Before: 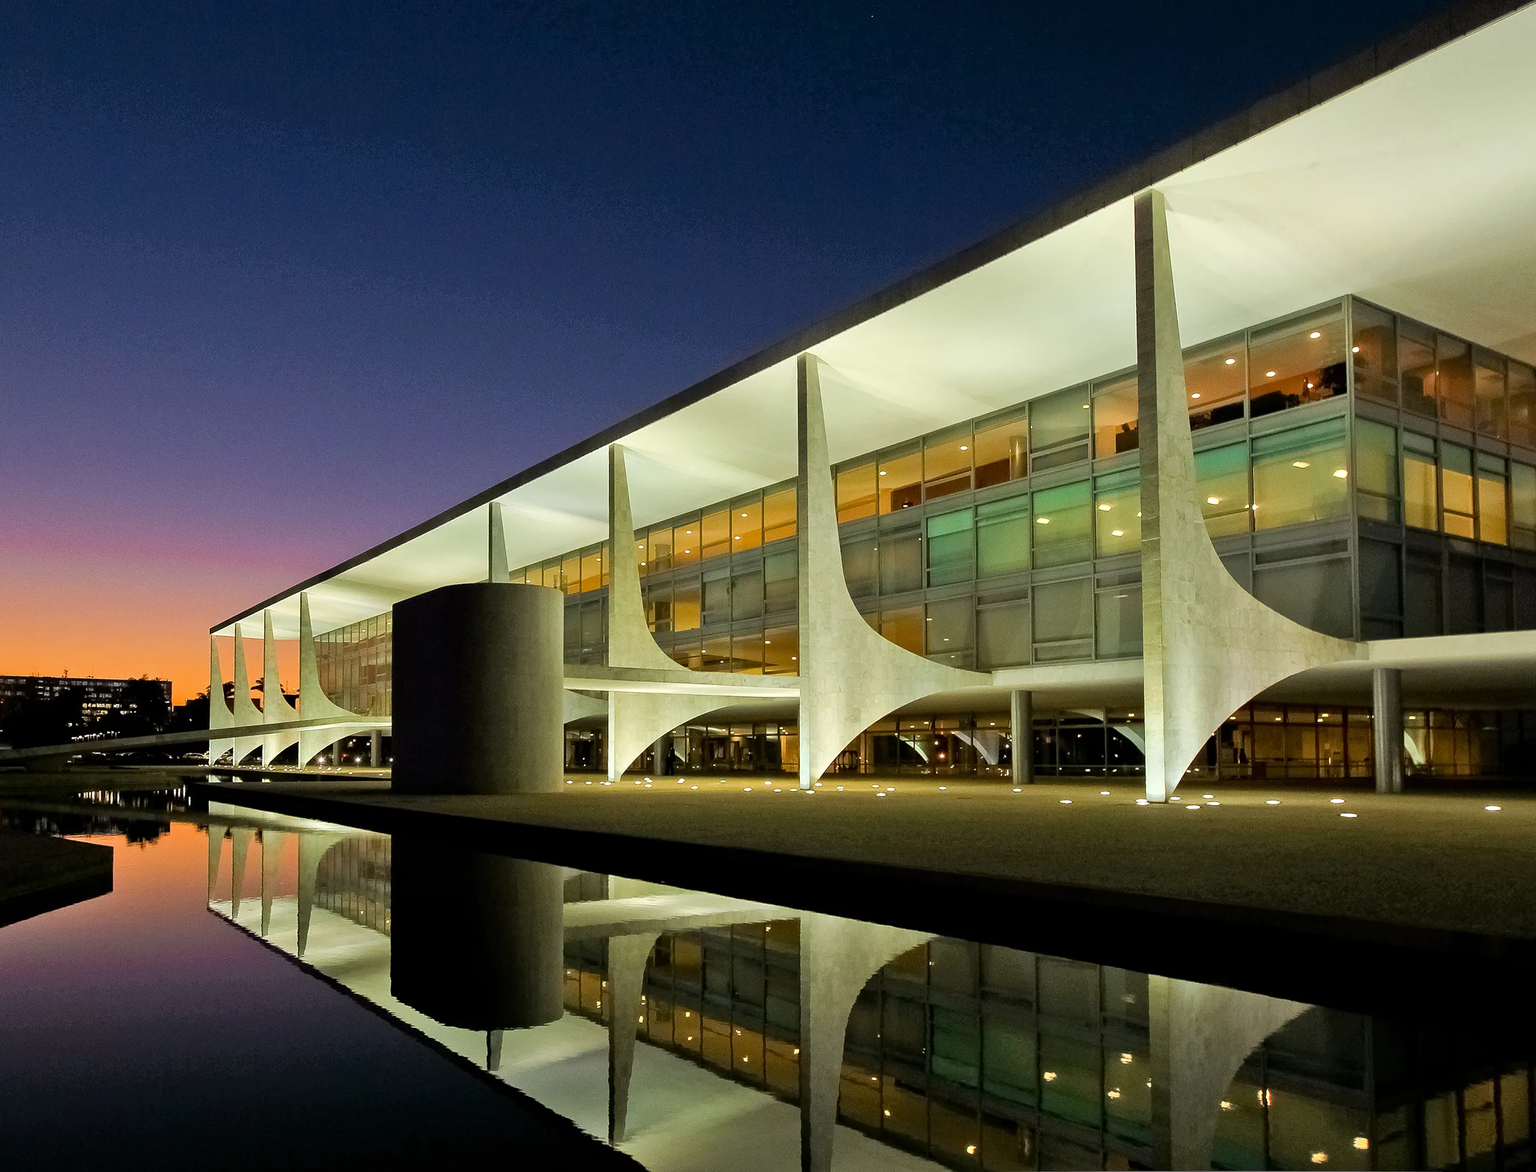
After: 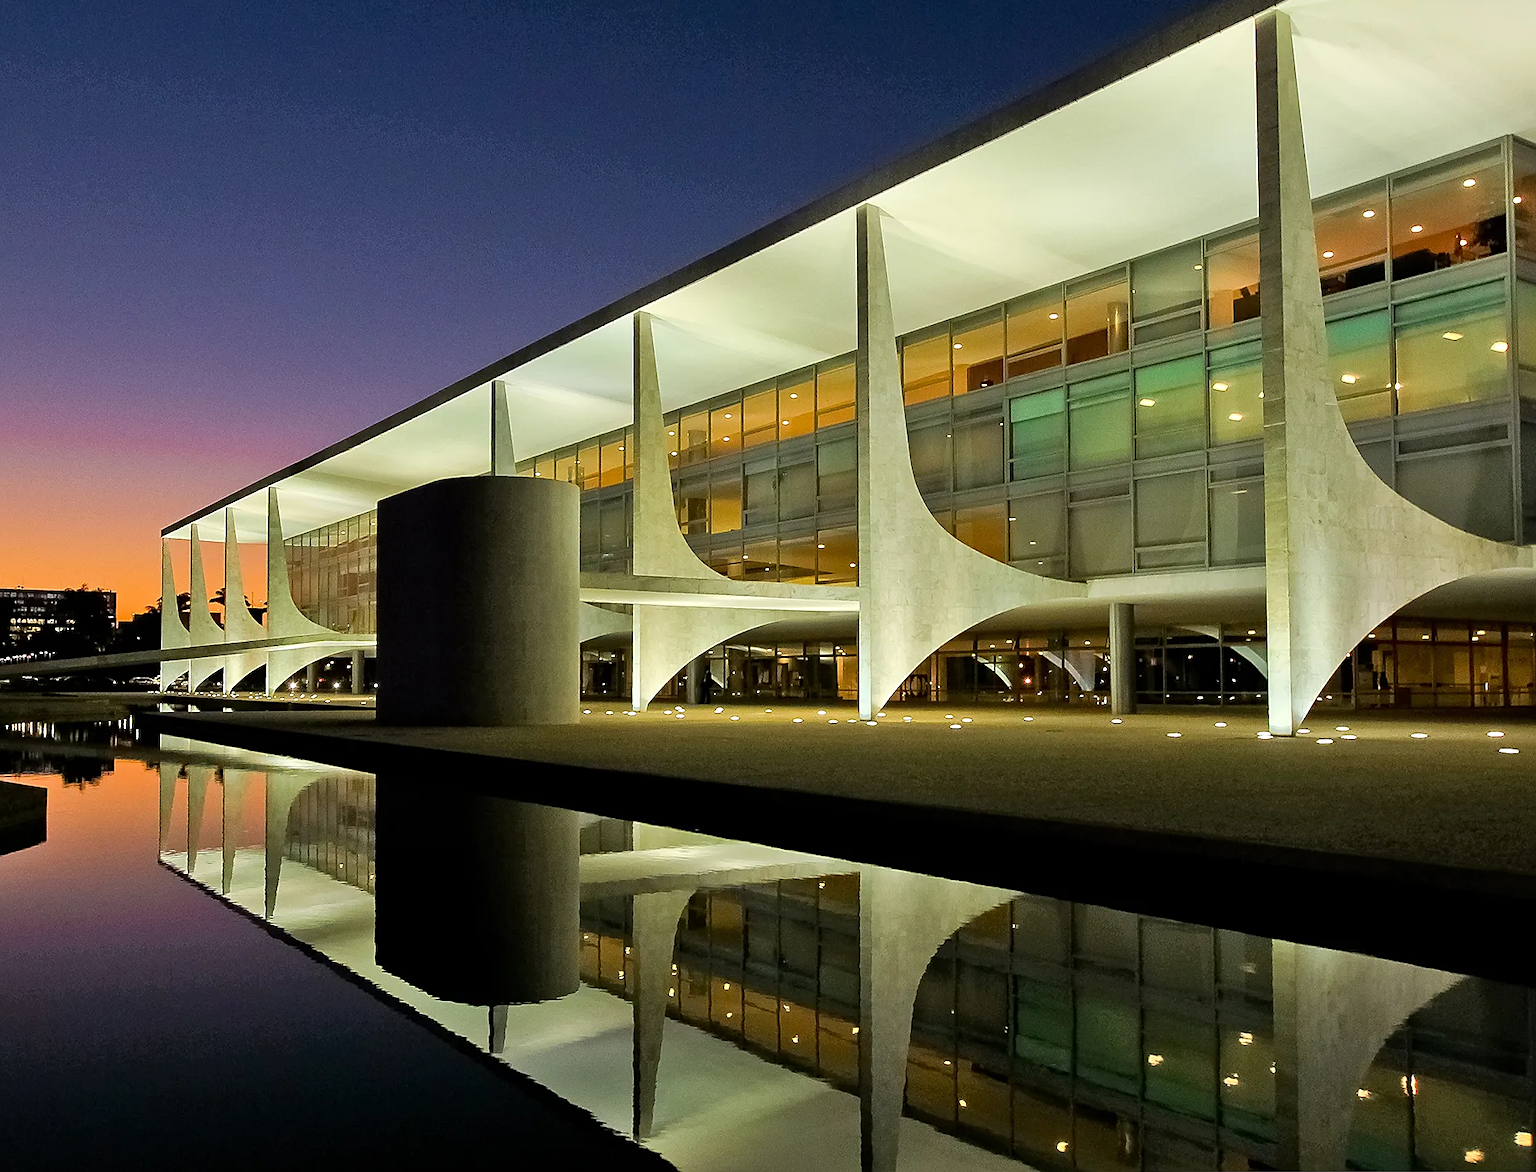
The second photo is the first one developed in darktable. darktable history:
tone equalizer: on, module defaults
crop and rotate: left 4.818%, top 15.472%, right 10.677%
sharpen: radius 1.906, amount 0.403, threshold 1.687
